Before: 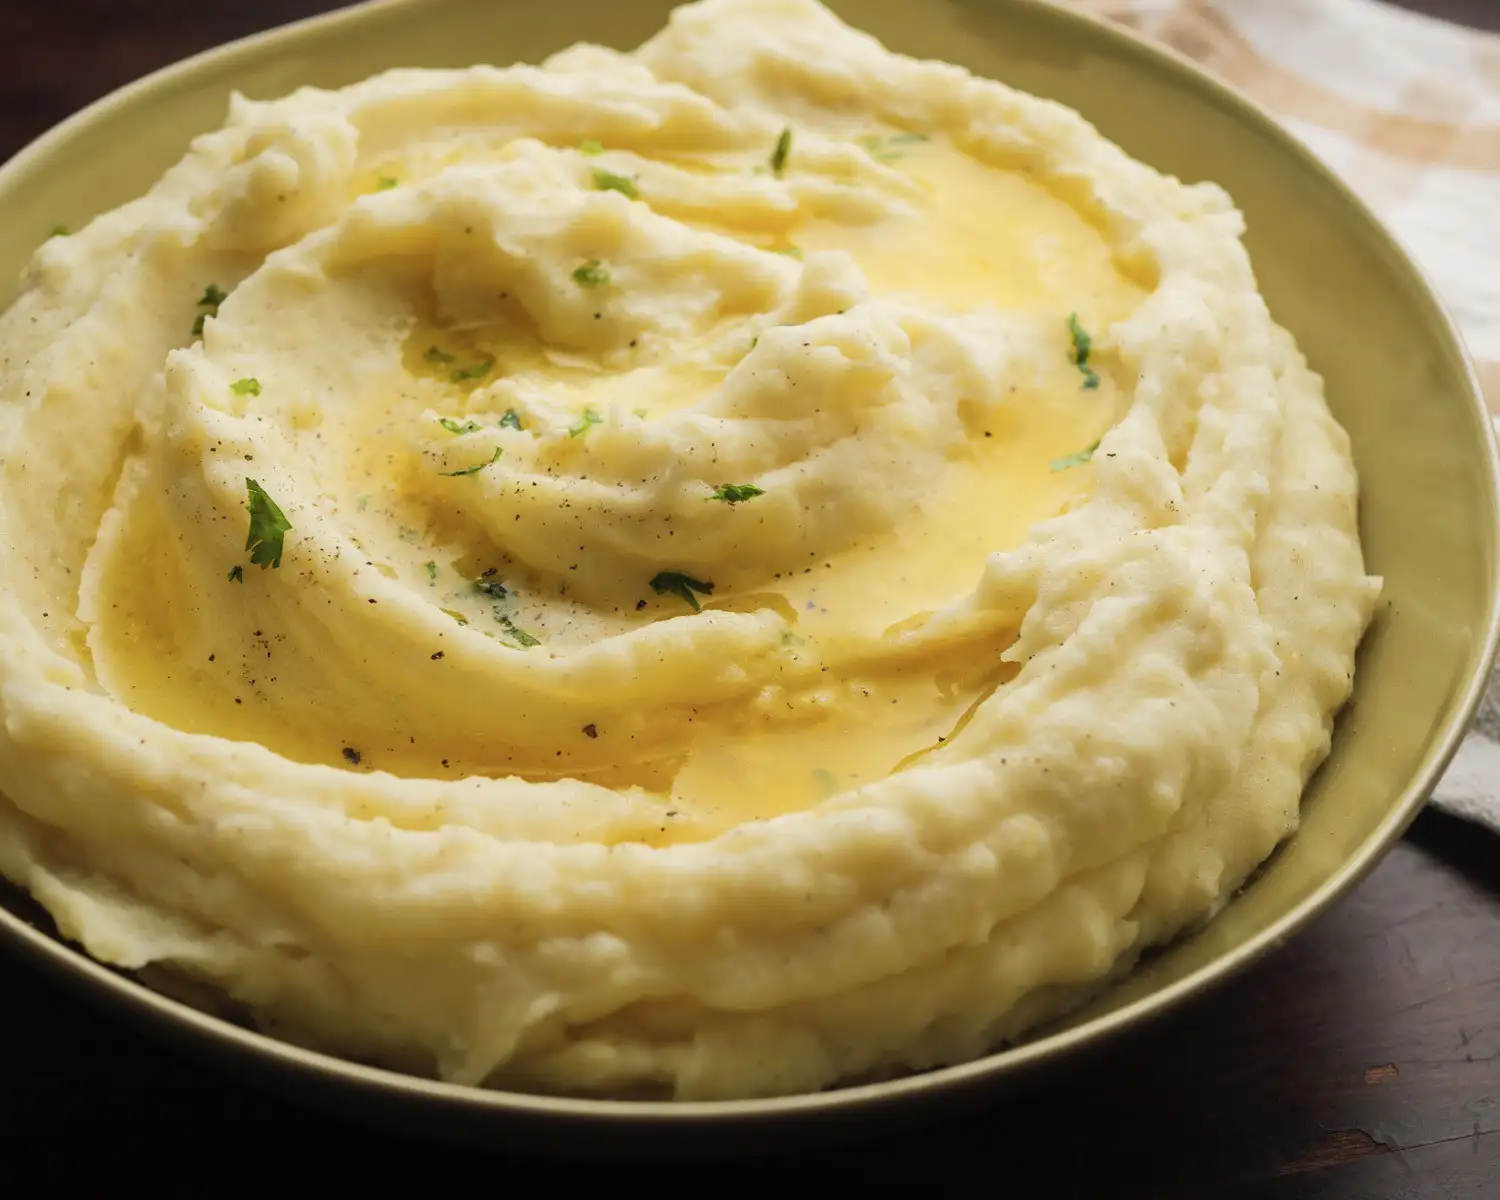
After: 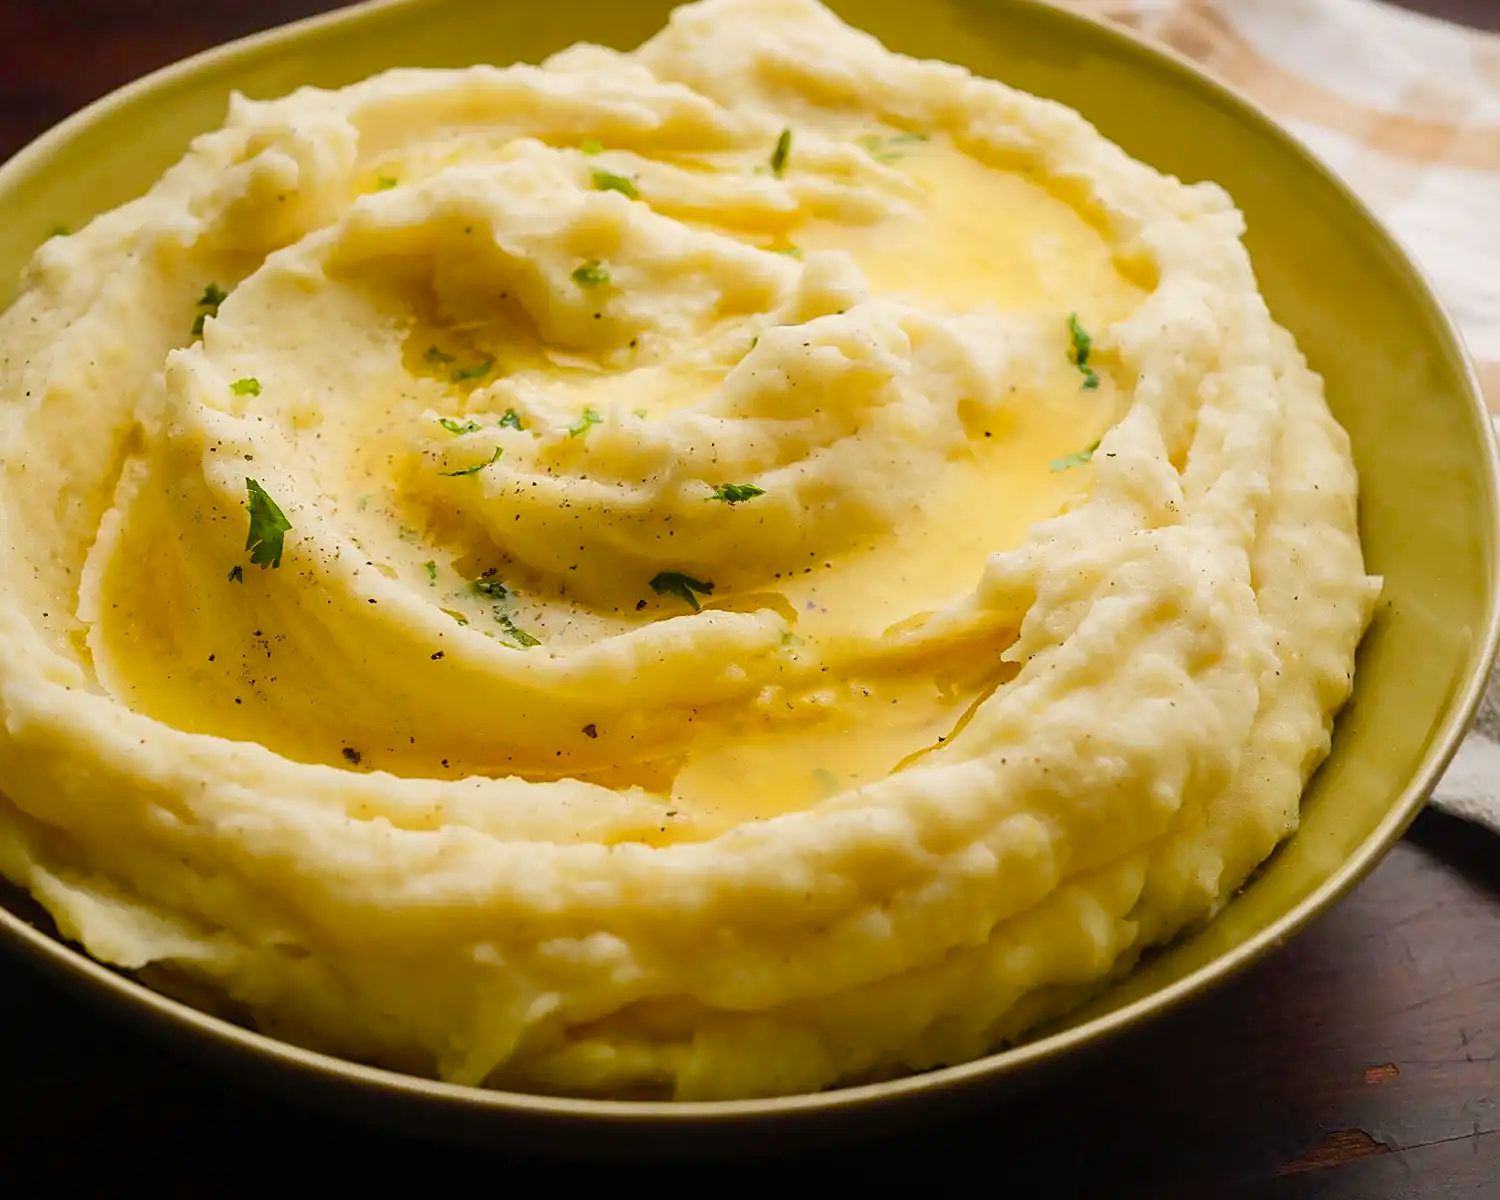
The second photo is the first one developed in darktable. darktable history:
color balance rgb: shadows lift › hue 86.25°, highlights gain › luminance 0.543%, highlights gain › chroma 0.361%, highlights gain › hue 42.13°, perceptual saturation grading › global saturation 20%, perceptual saturation grading › highlights -25.494%, perceptual saturation grading › shadows 50.593%
sharpen: radius 1.937
